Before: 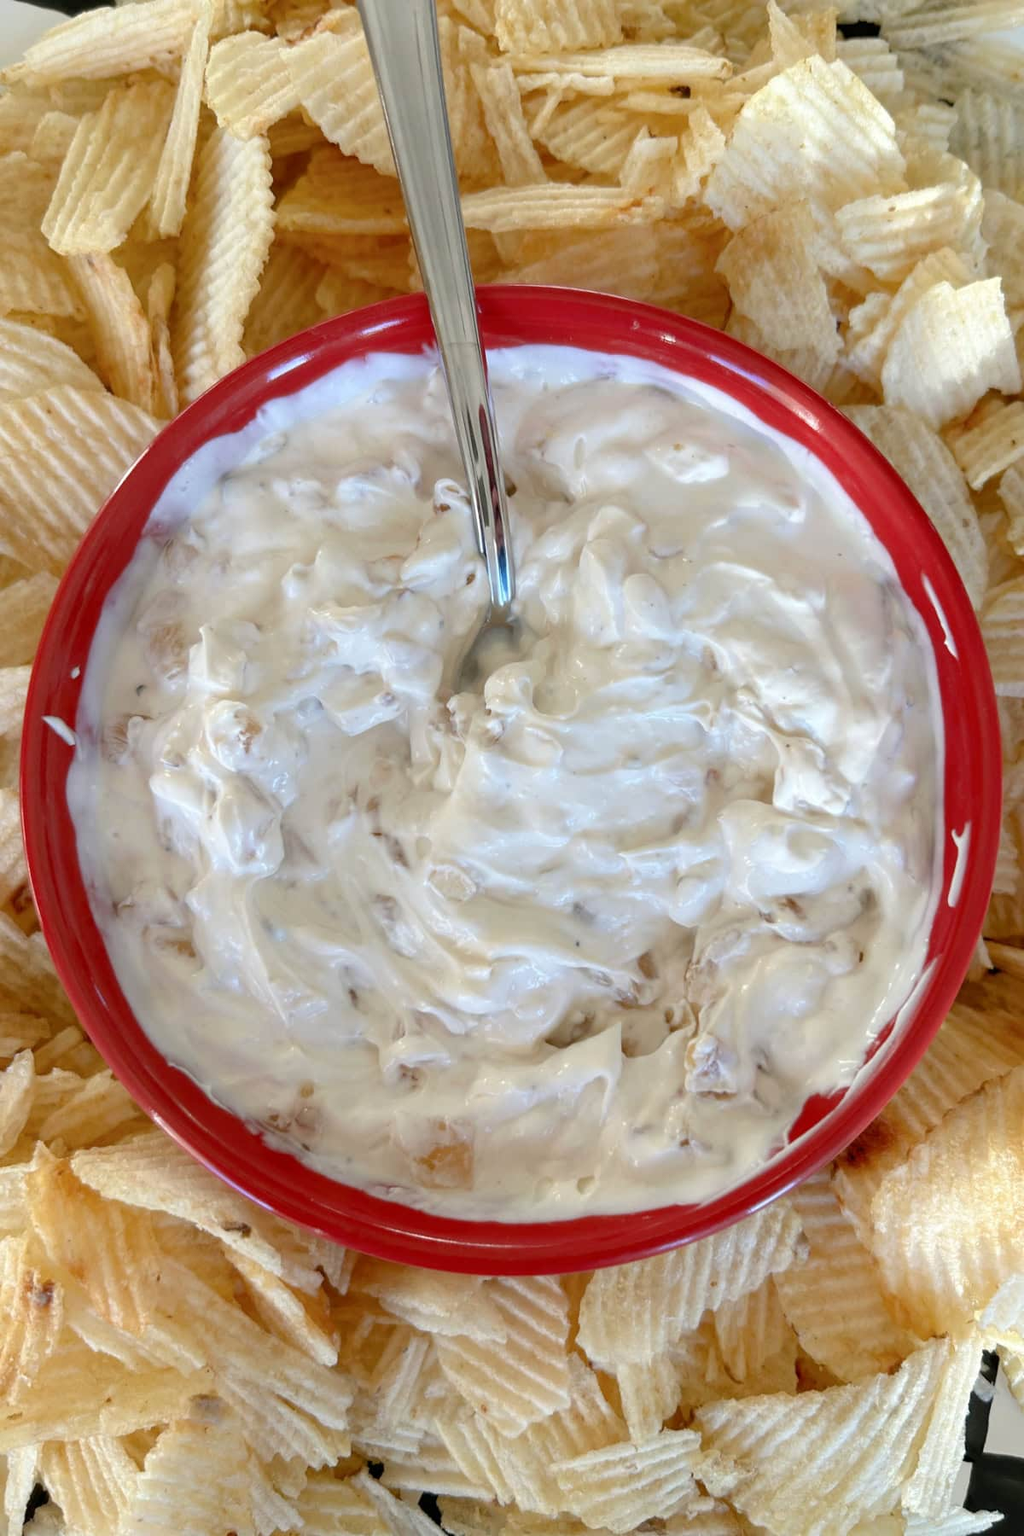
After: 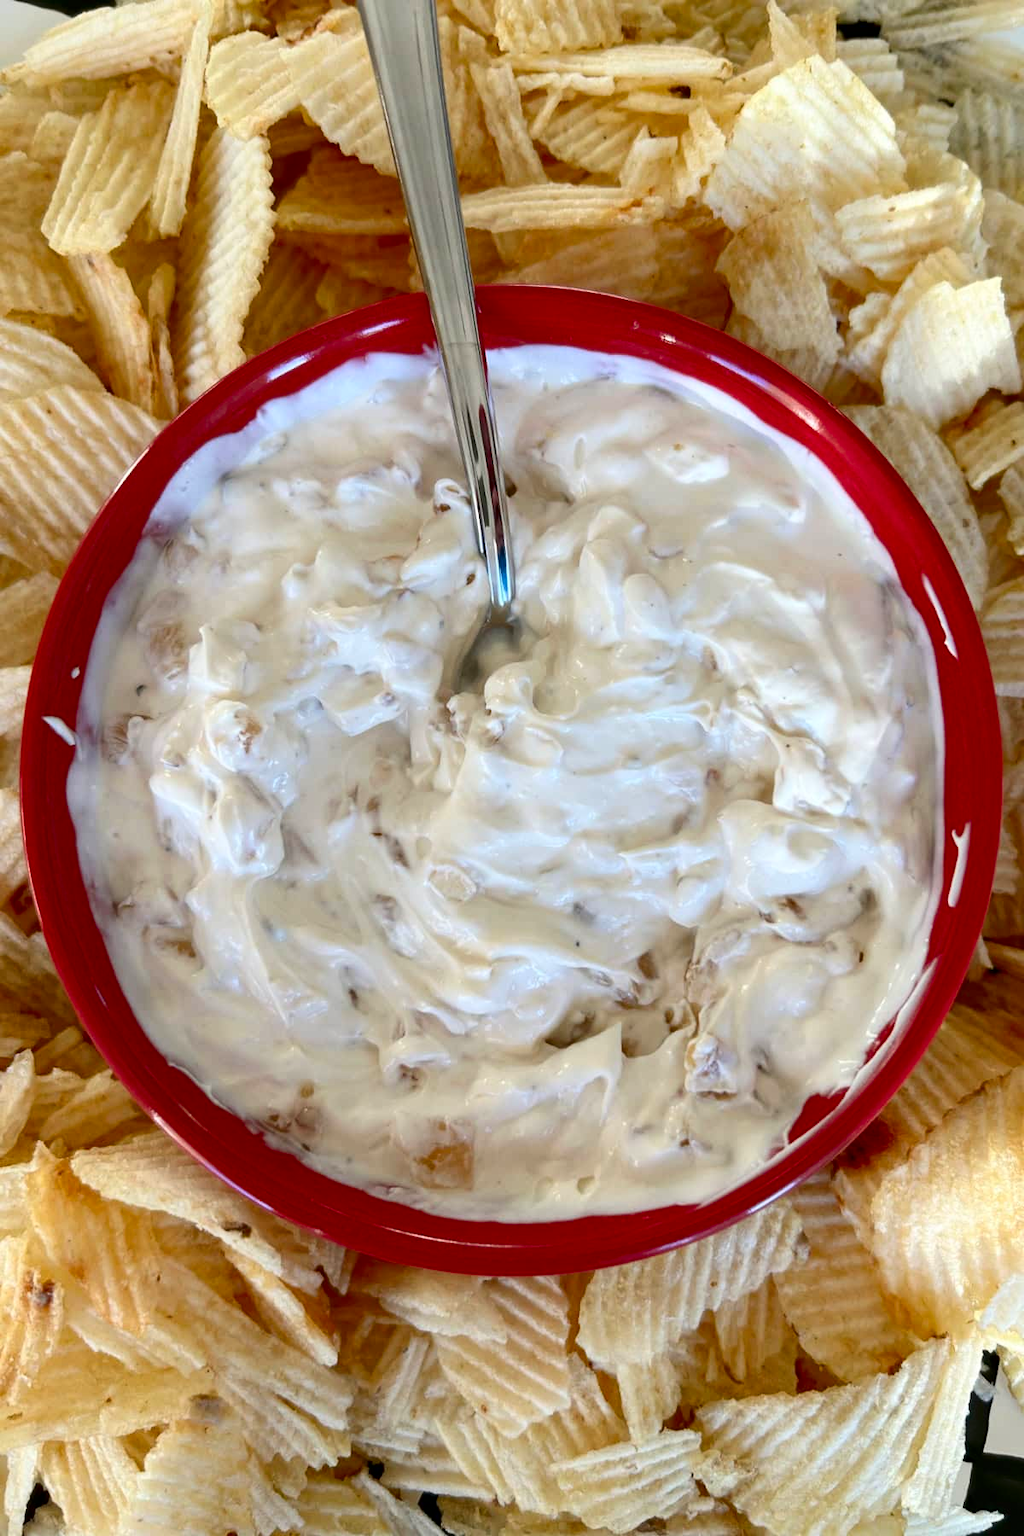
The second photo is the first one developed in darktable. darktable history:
contrast brightness saturation: contrast 0.192, brightness -0.111, saturation 0.208
